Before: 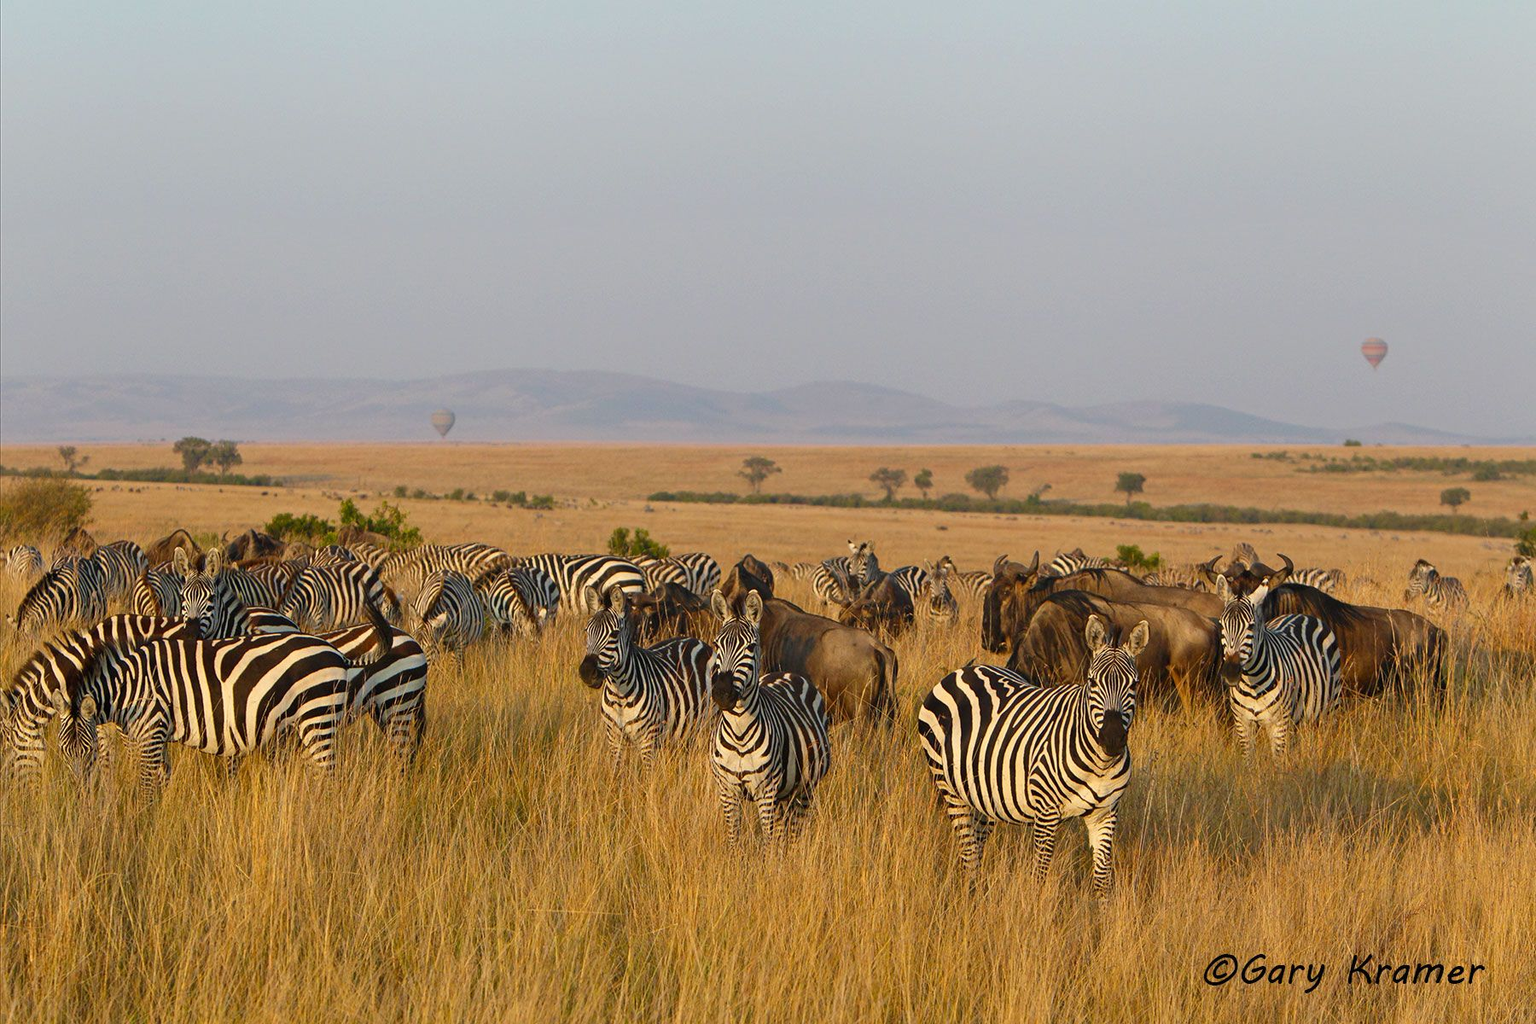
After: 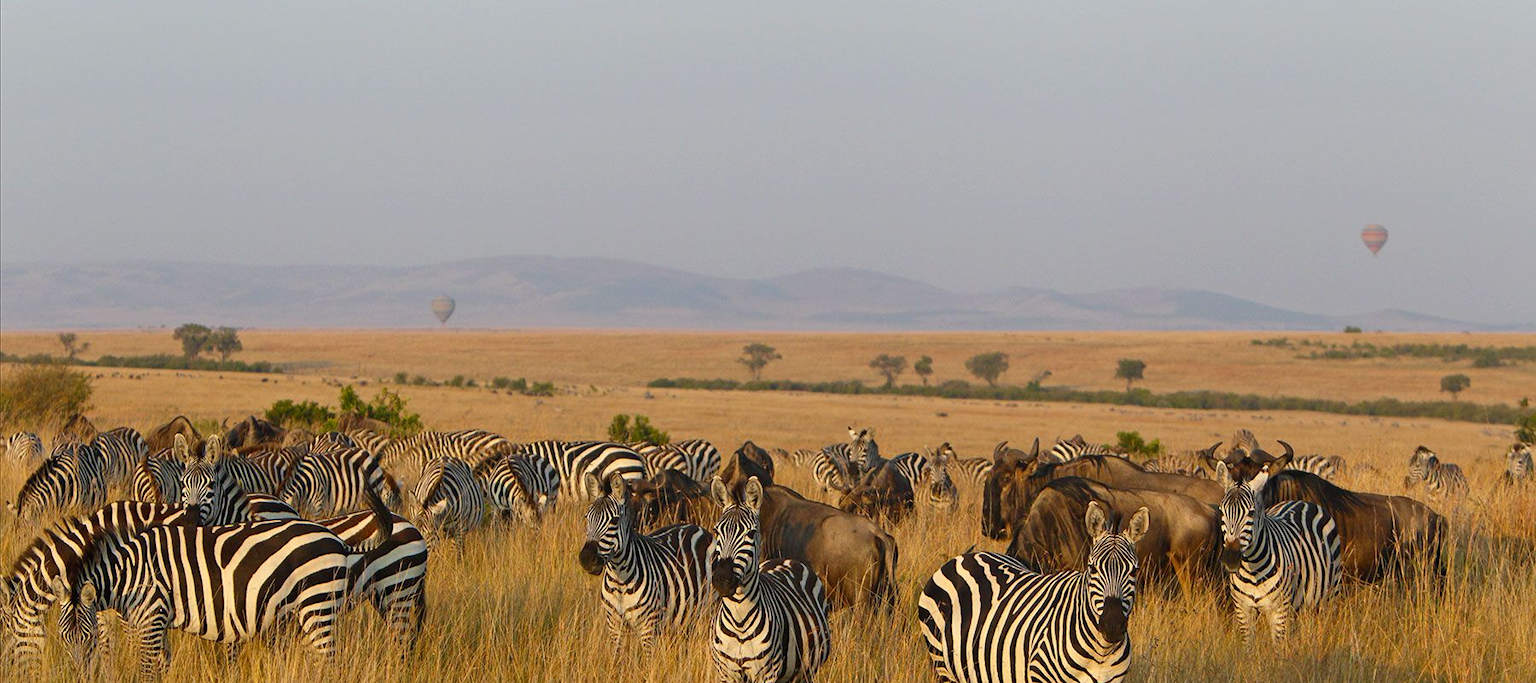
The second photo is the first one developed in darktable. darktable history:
crop: top 11.133%, bottom 22.092%
